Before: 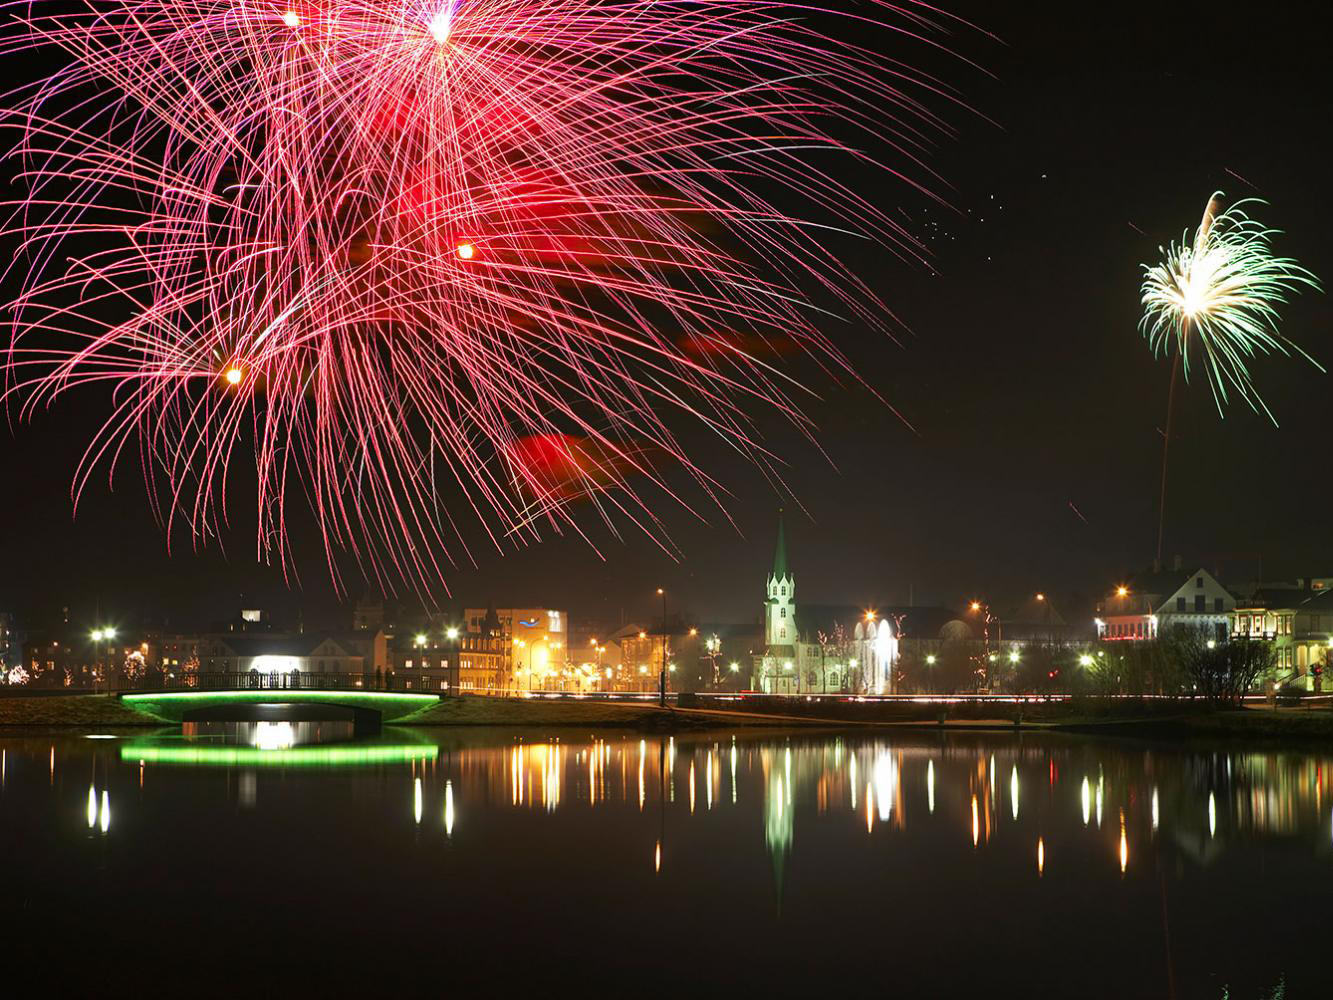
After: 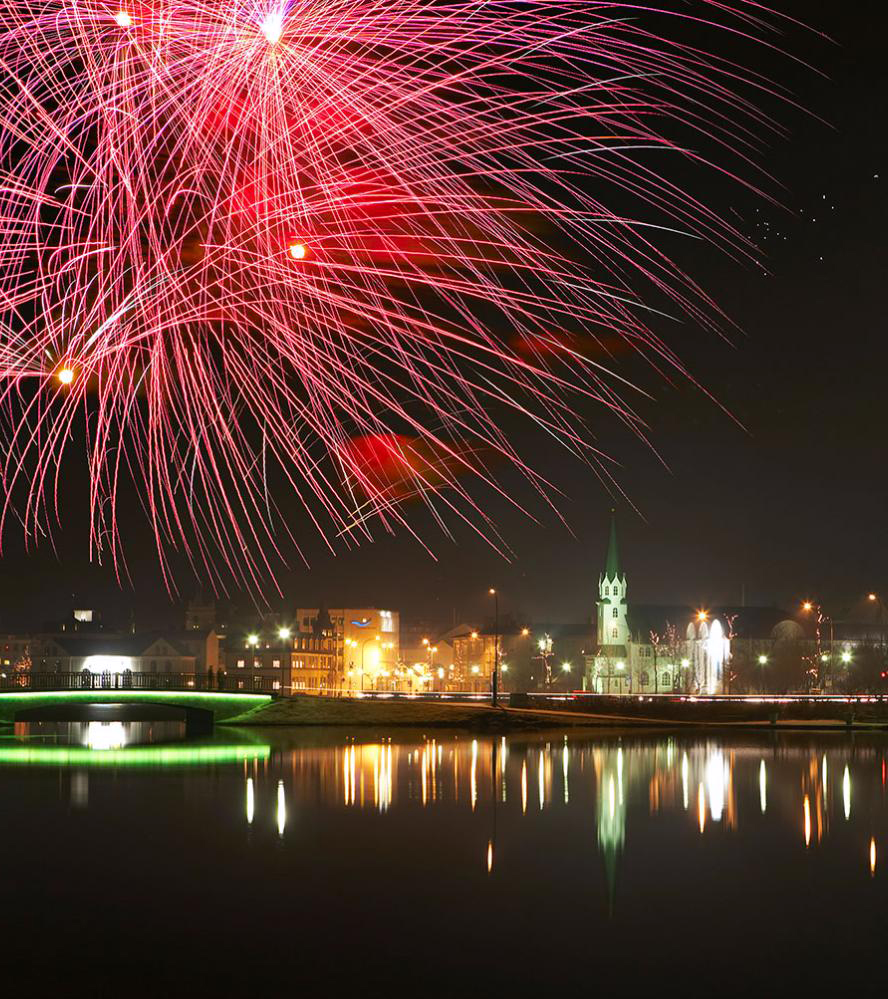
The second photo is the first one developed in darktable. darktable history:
white balance: red 1.004, blue 1.024
crop and rotate: left 12.648%, right 20.685%
